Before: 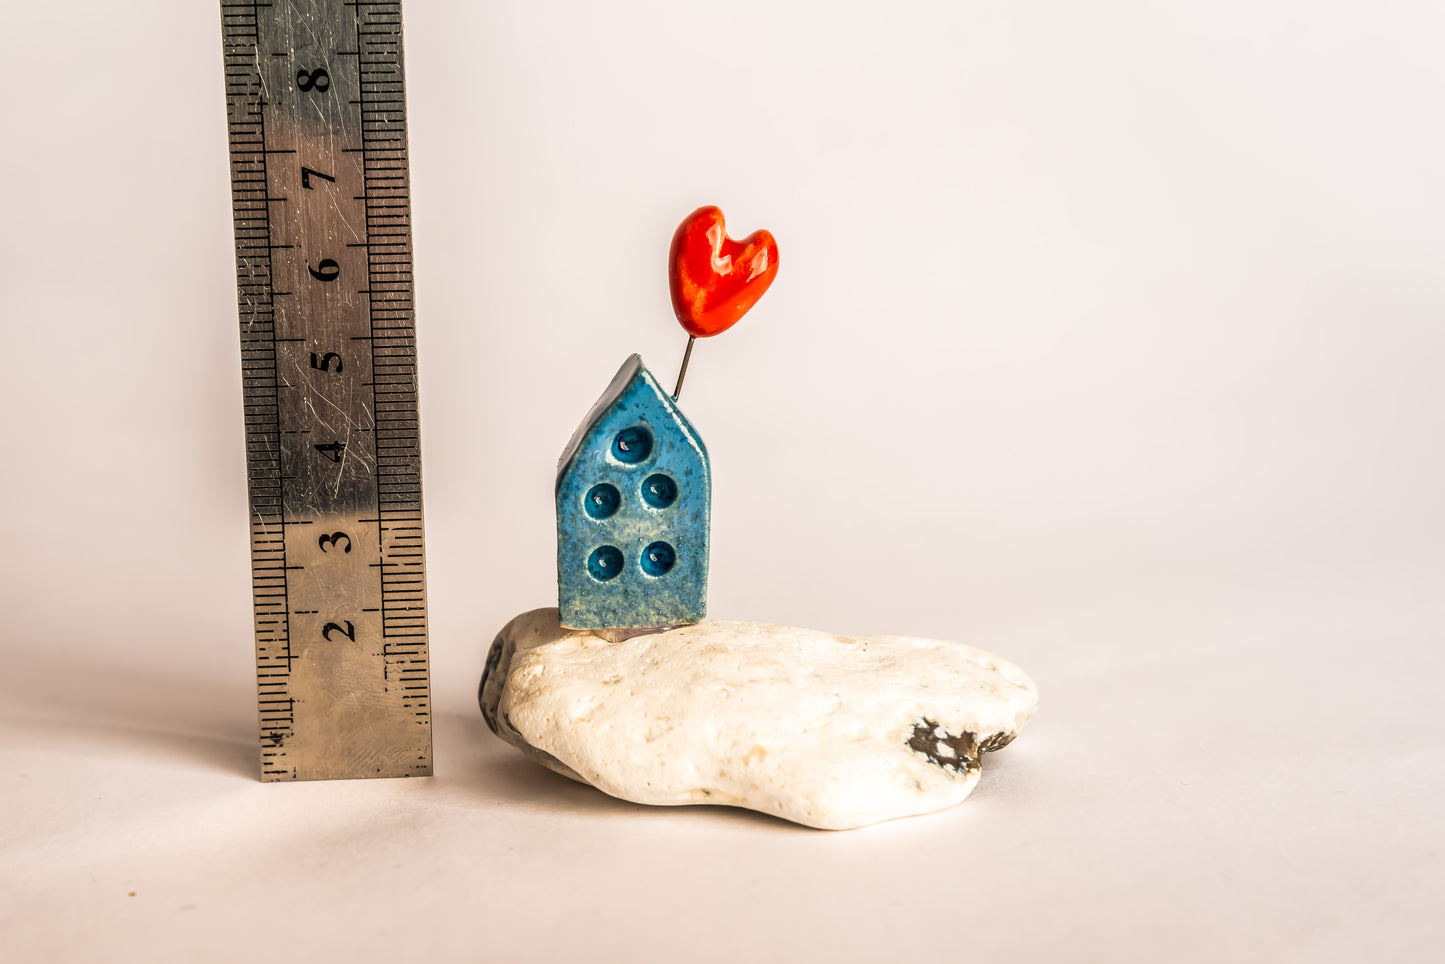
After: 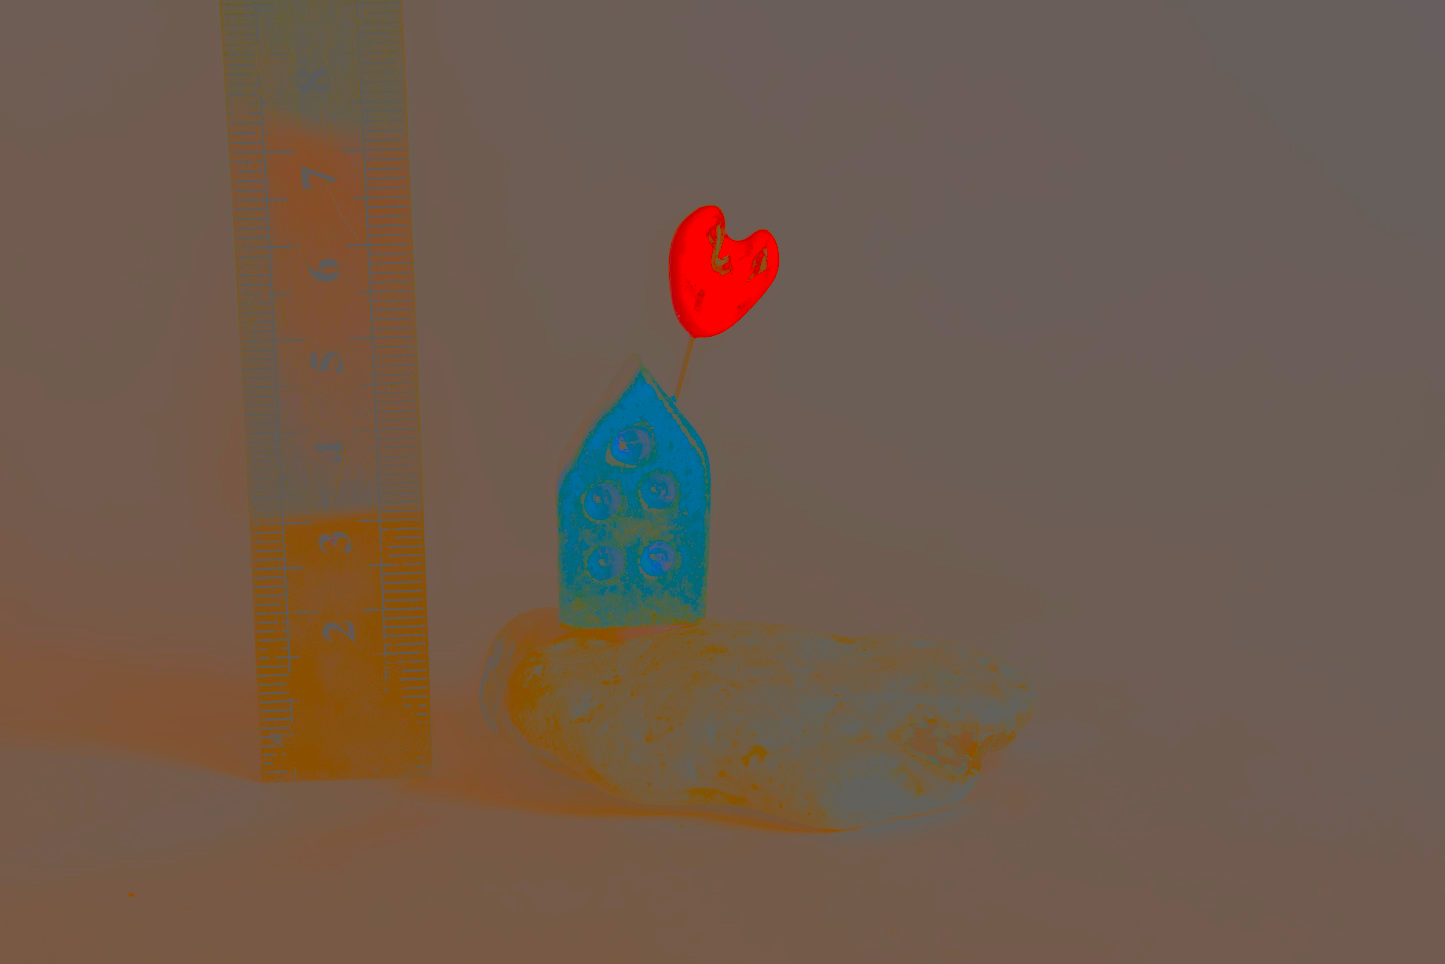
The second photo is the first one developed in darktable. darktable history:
contrast brightness saturation: contrast -0.977, brightness -0.164, saturation 0.731
